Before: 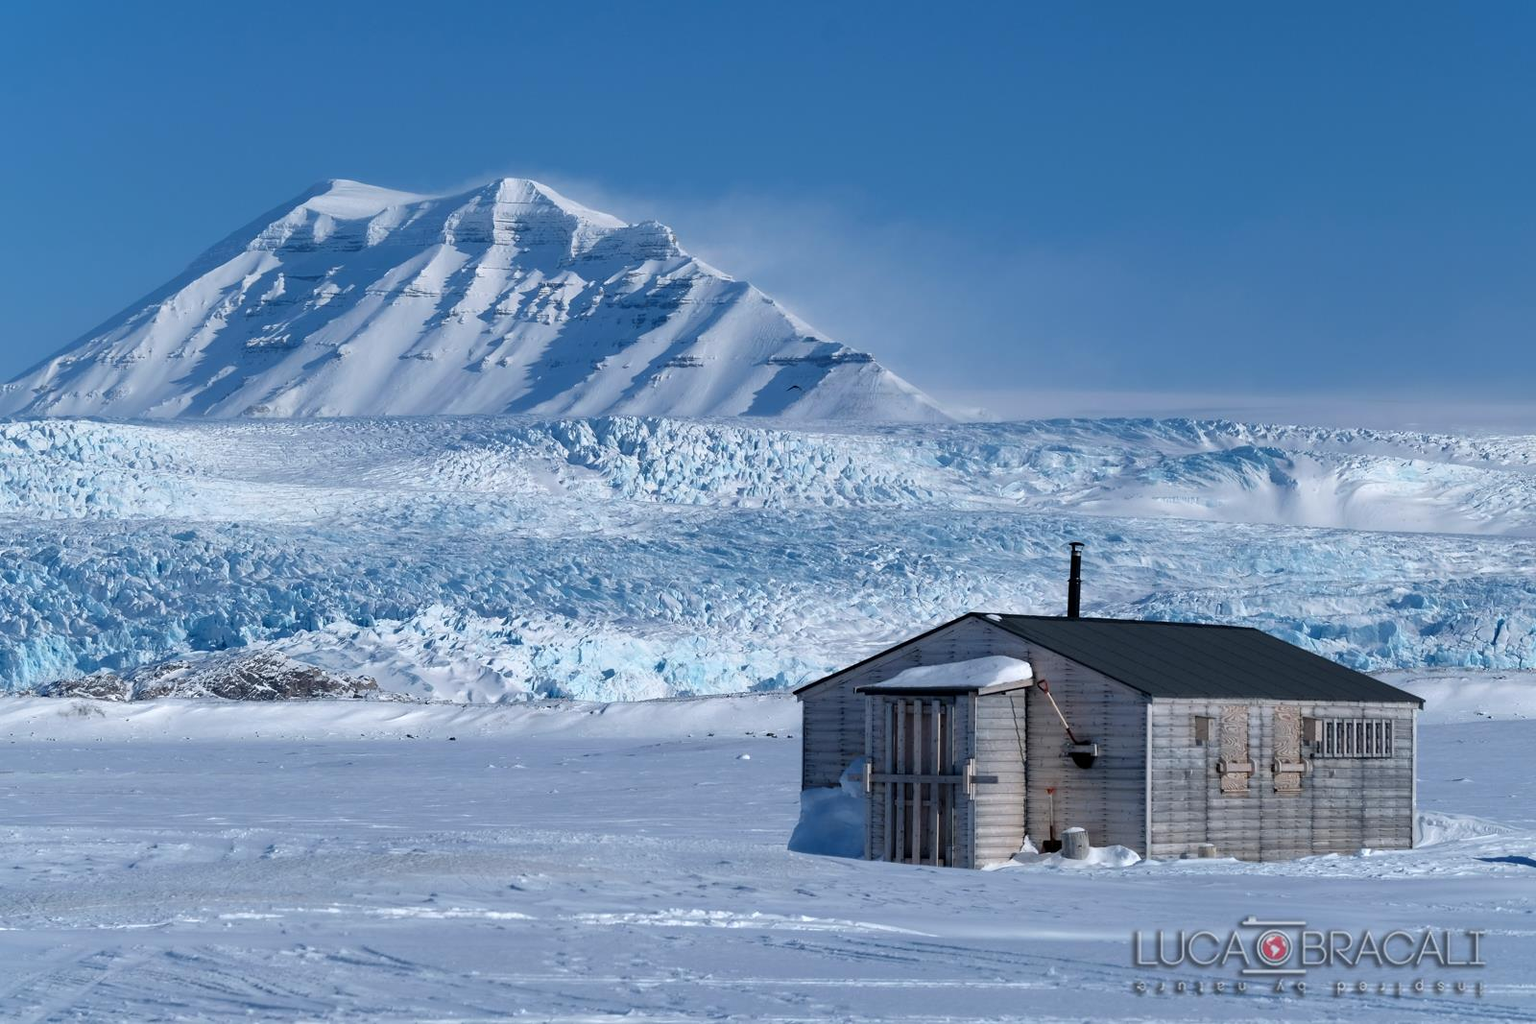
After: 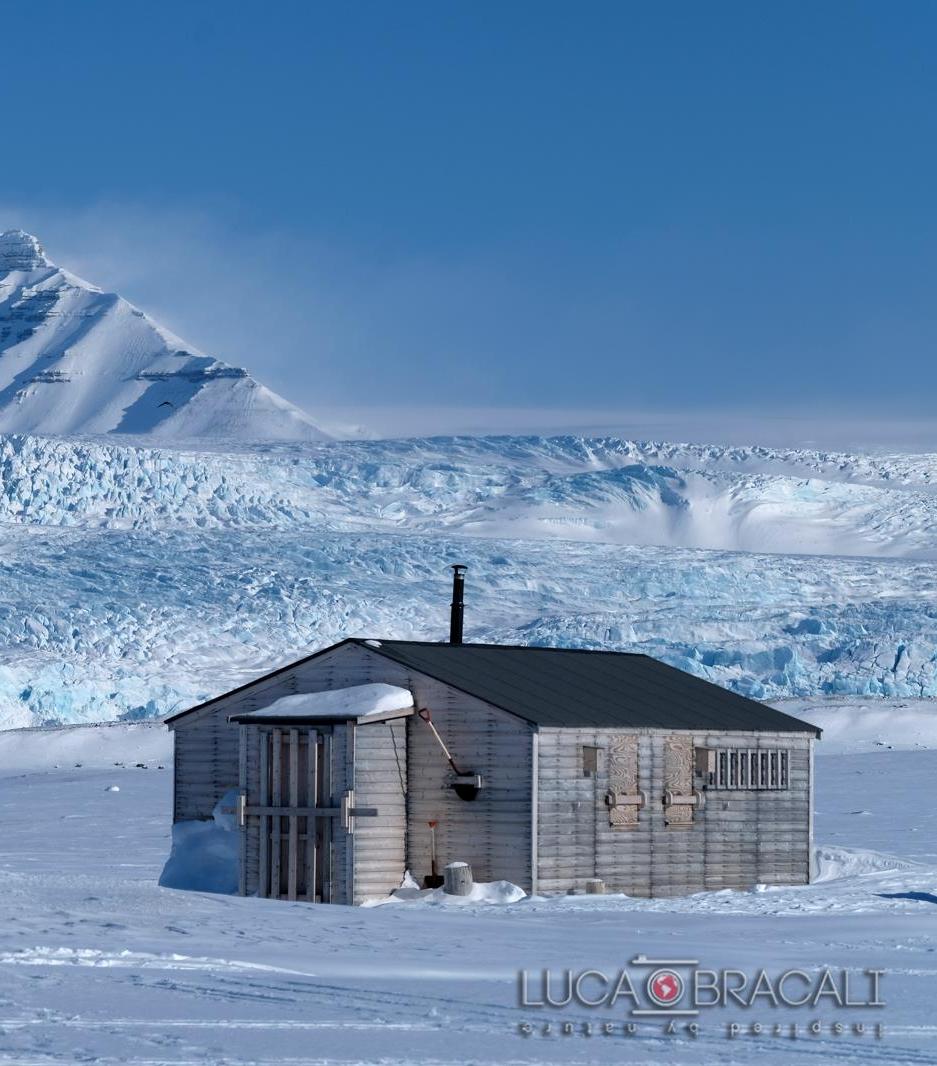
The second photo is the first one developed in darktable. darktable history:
crop: left 41.406%
